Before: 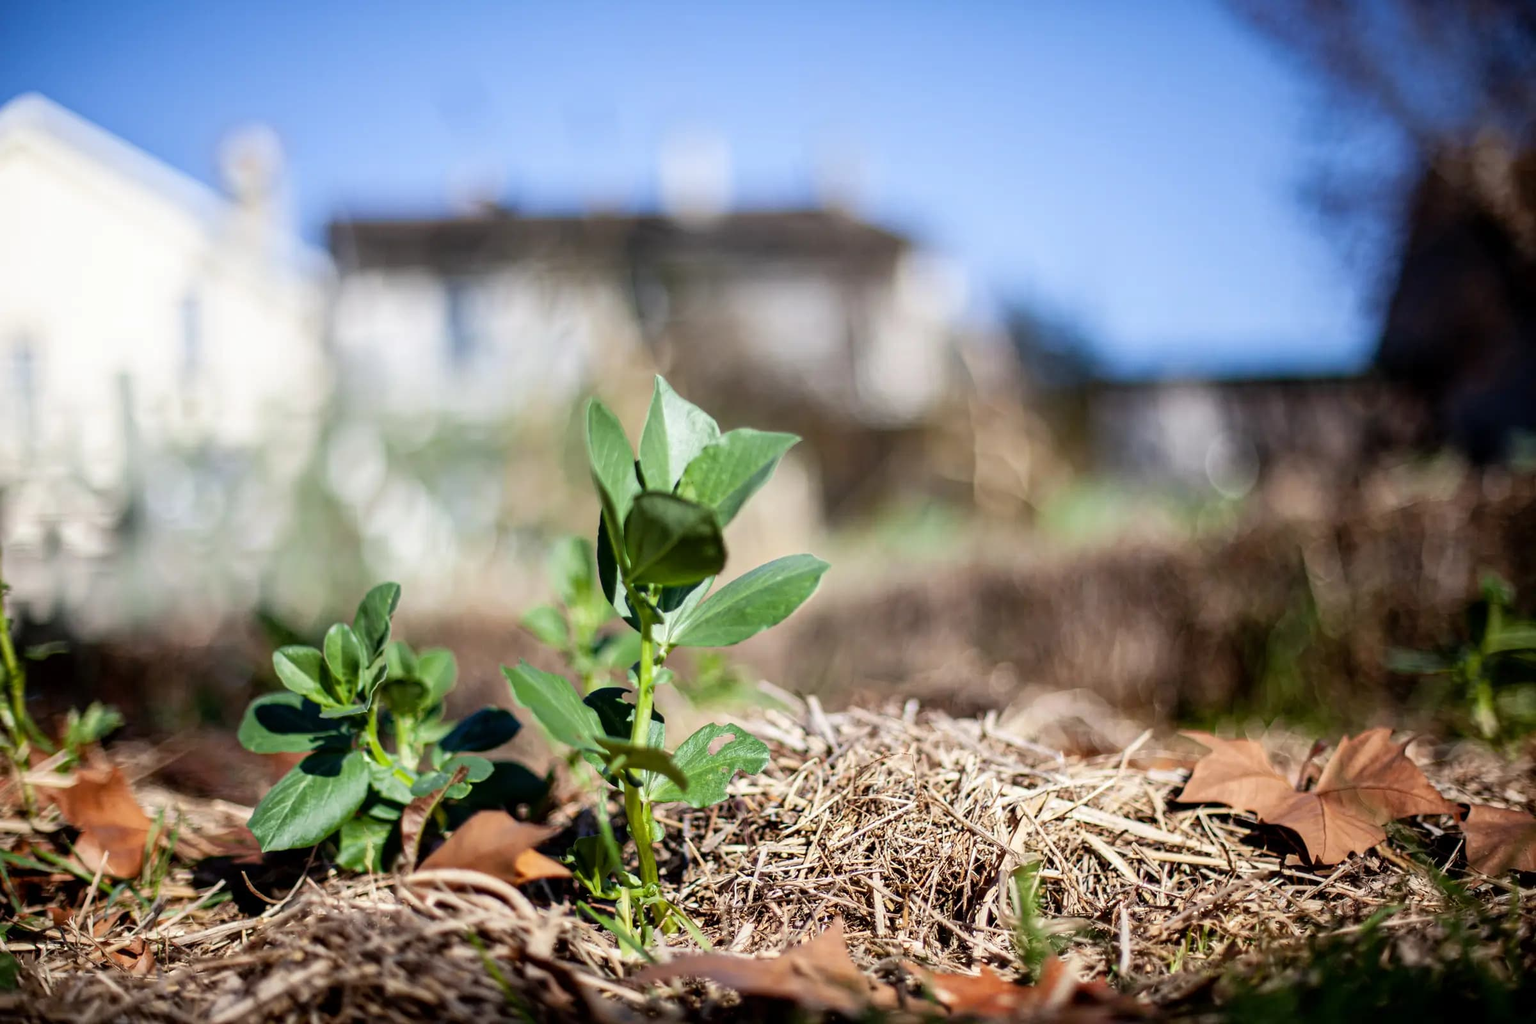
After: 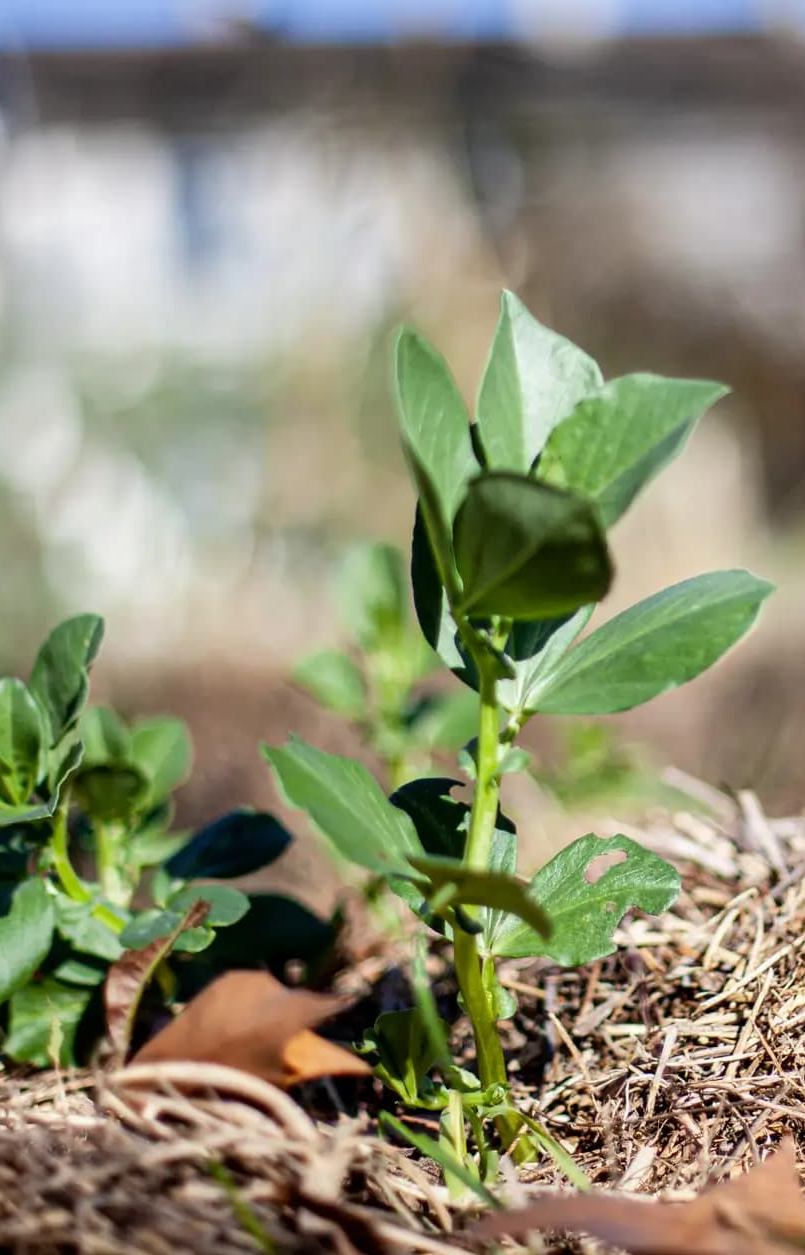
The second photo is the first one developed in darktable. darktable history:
crop and rotate: left 21.77%, top 18.528%, right 44.676%, bottom 2.997%
exposure: compensate highlight preservation false
